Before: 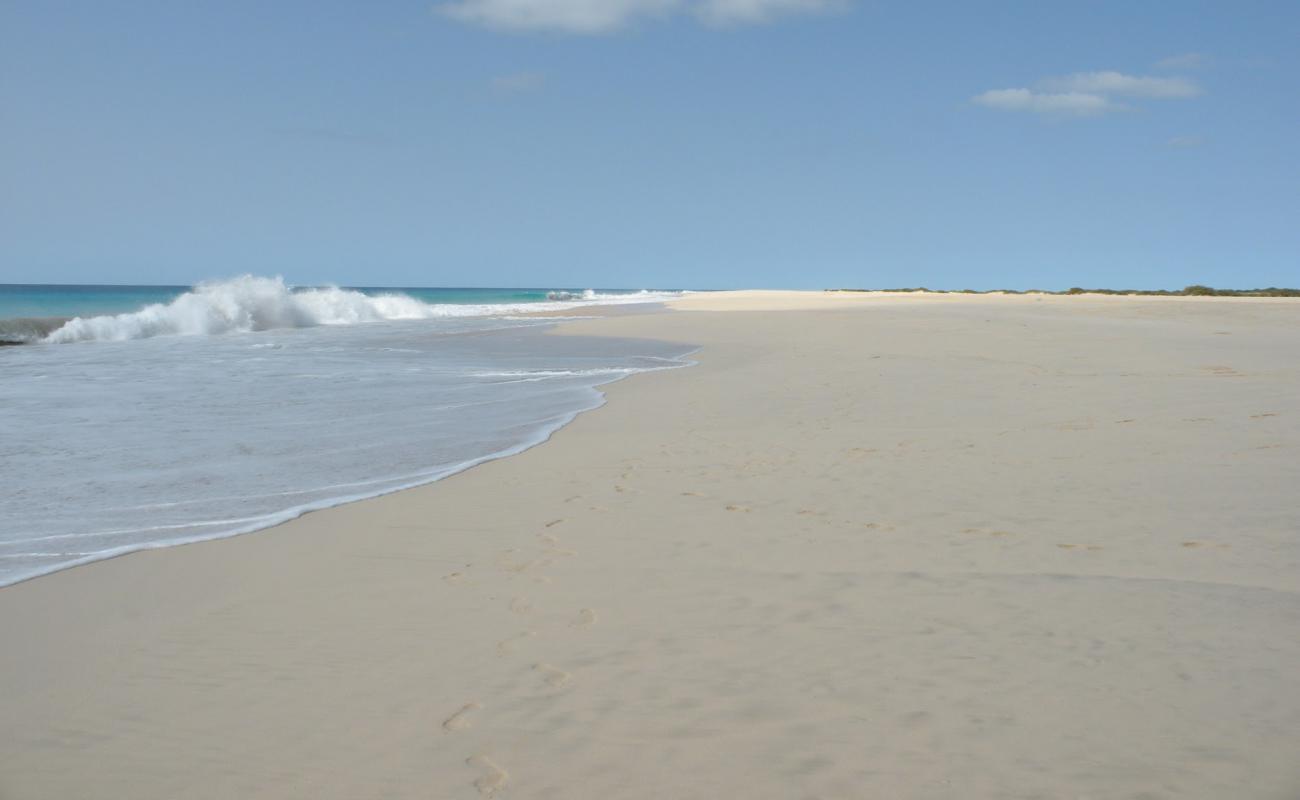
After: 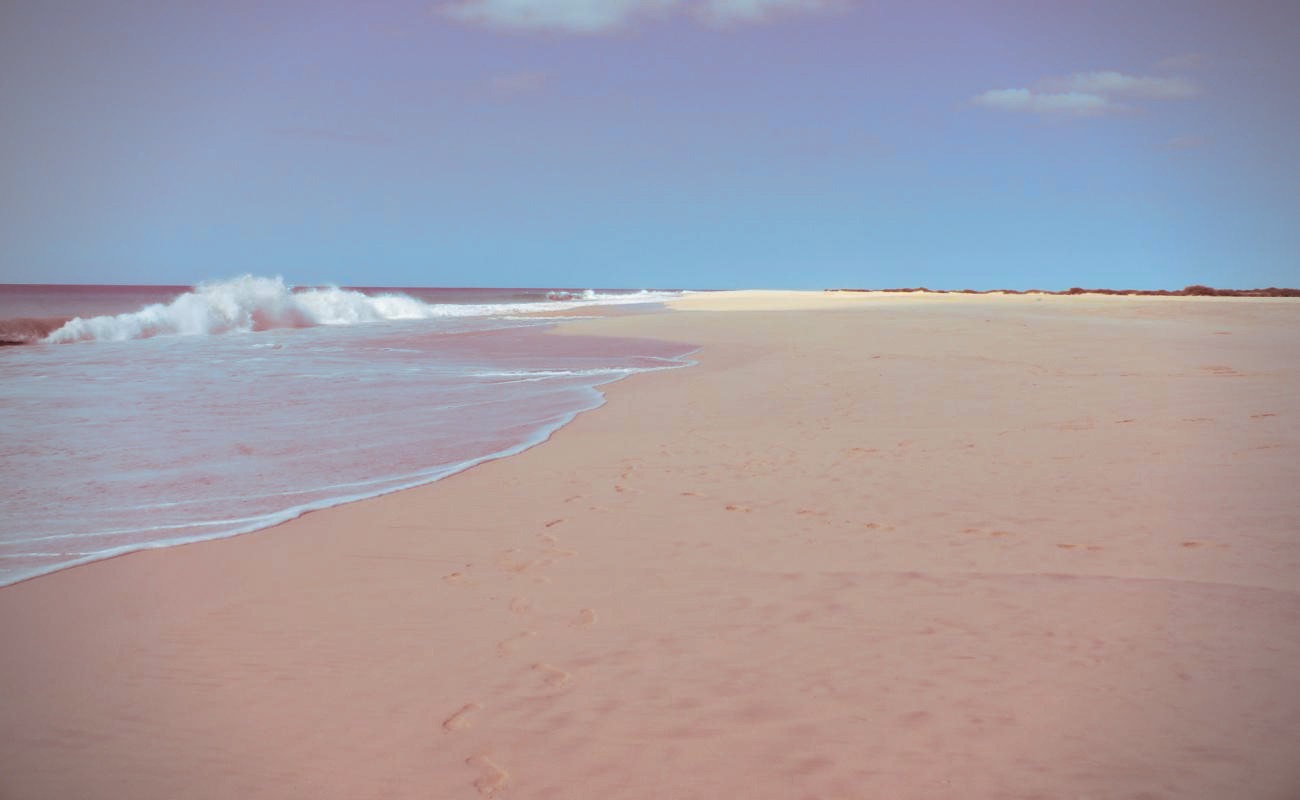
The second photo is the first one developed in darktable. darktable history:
vignetting: width/height ratio 1.094
color balance rgb: perceptual saturation grading › global saturation 25%, global vibrance 10%
split-toning: highlights › saturation 0, balance -61.83
